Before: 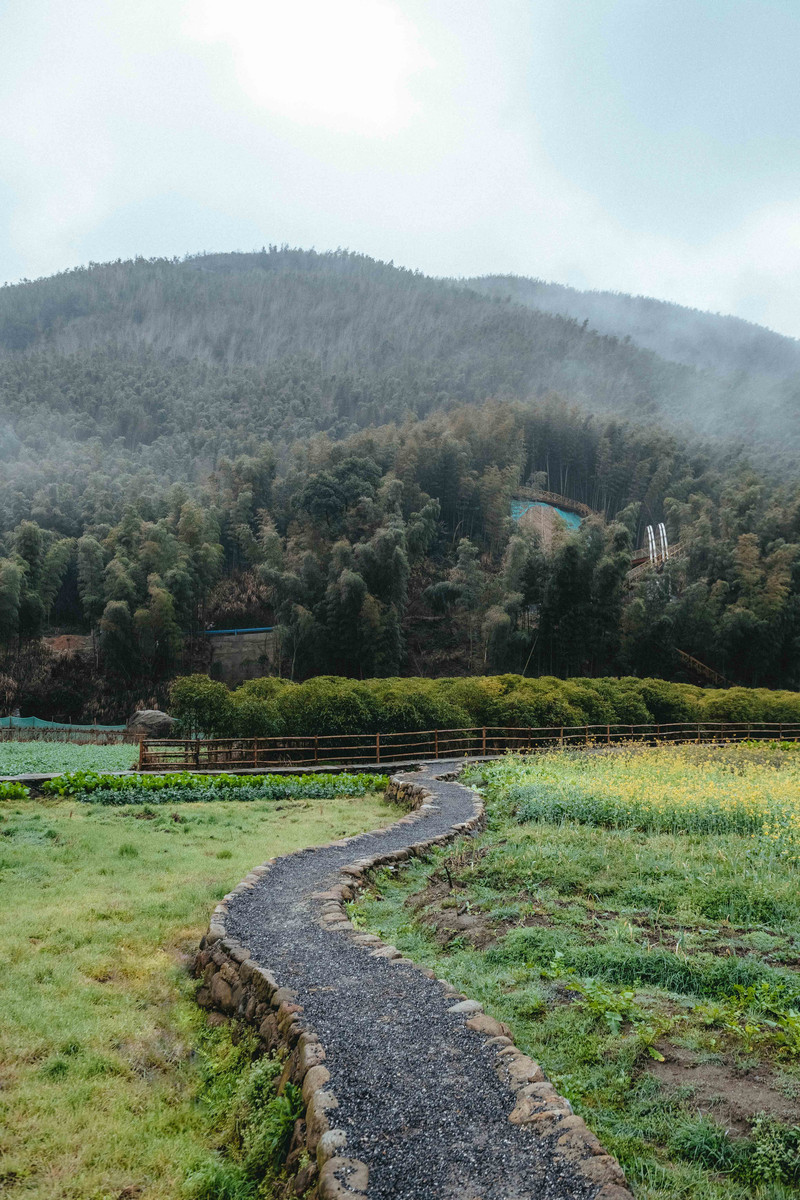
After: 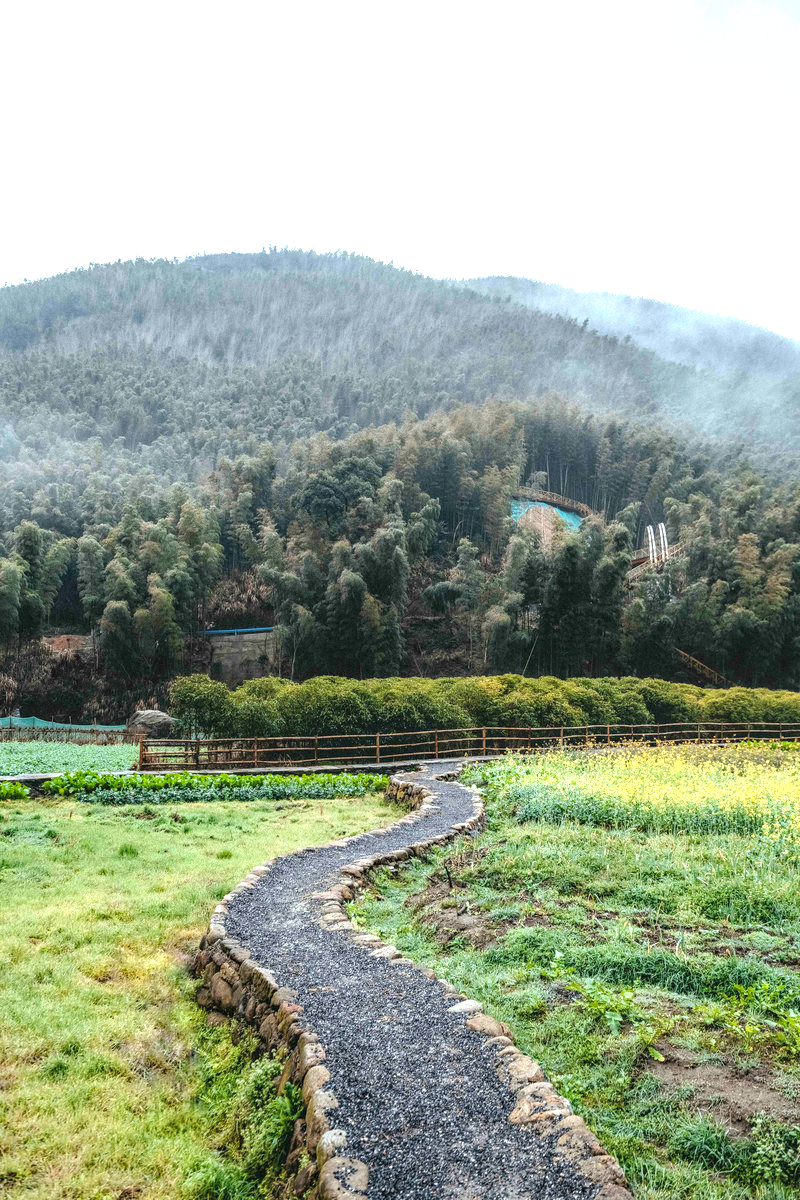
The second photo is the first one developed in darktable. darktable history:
exposure: exposure 1.001 EV, compensate highlight preservation false
local contrast: on, module defaults
tone equalizer: -8 EV 0.054 EV, edges refinement/feathering 500, mask exposure compensation -1.57 EV, preserve details no
haze removal: compatibility mode true, adaptive false
